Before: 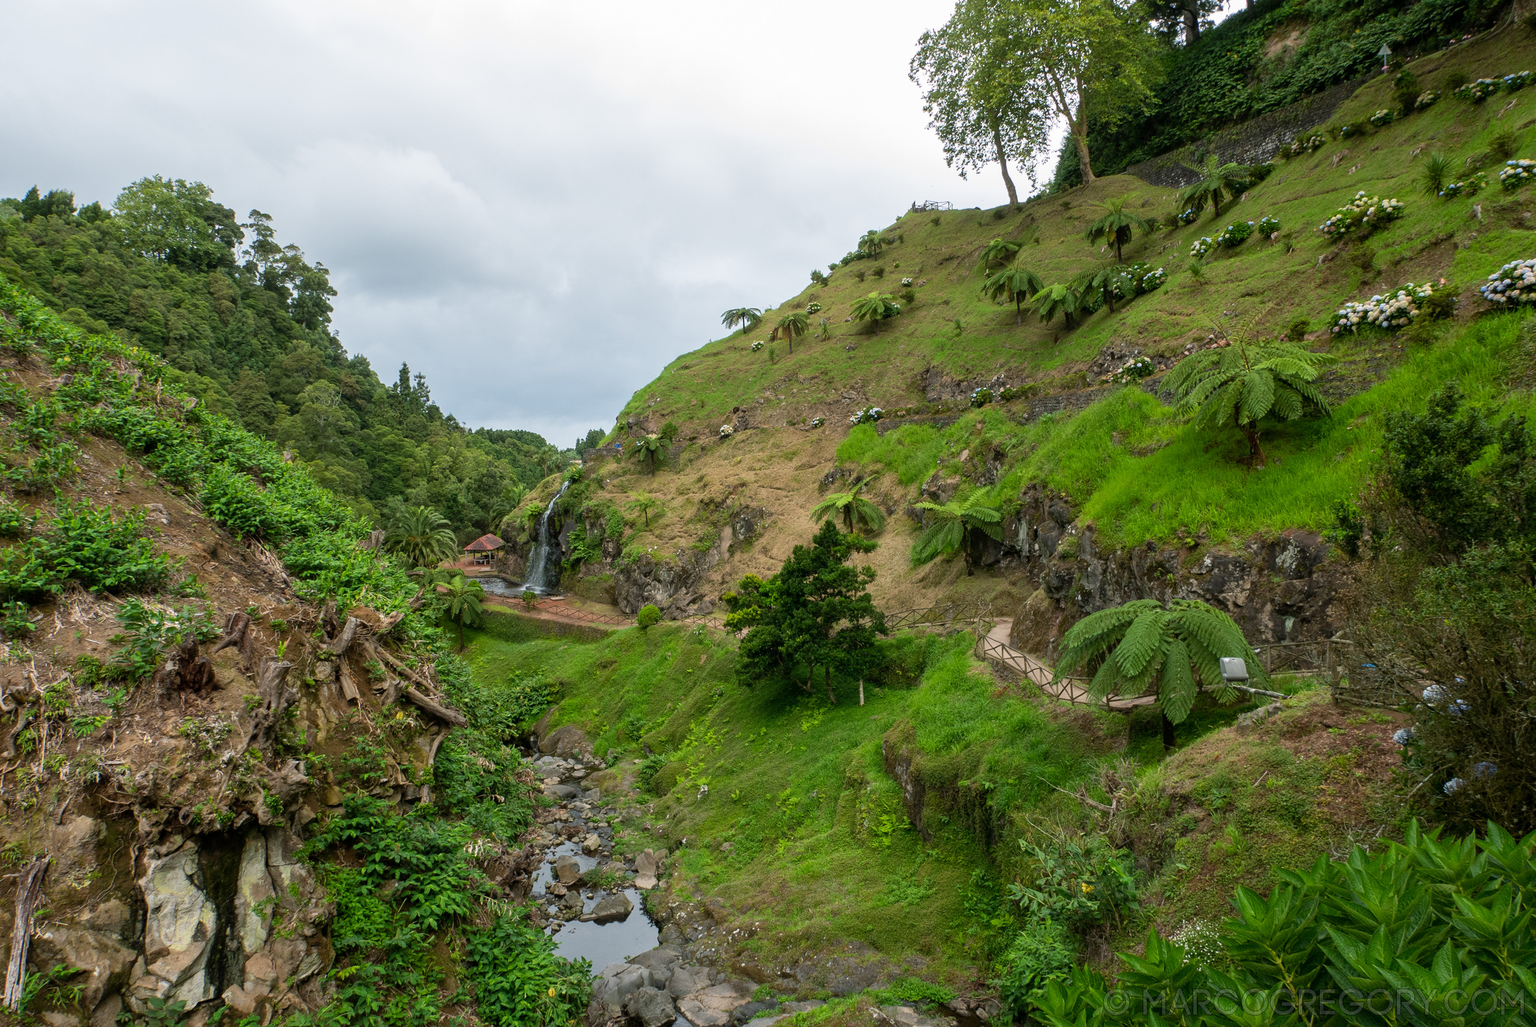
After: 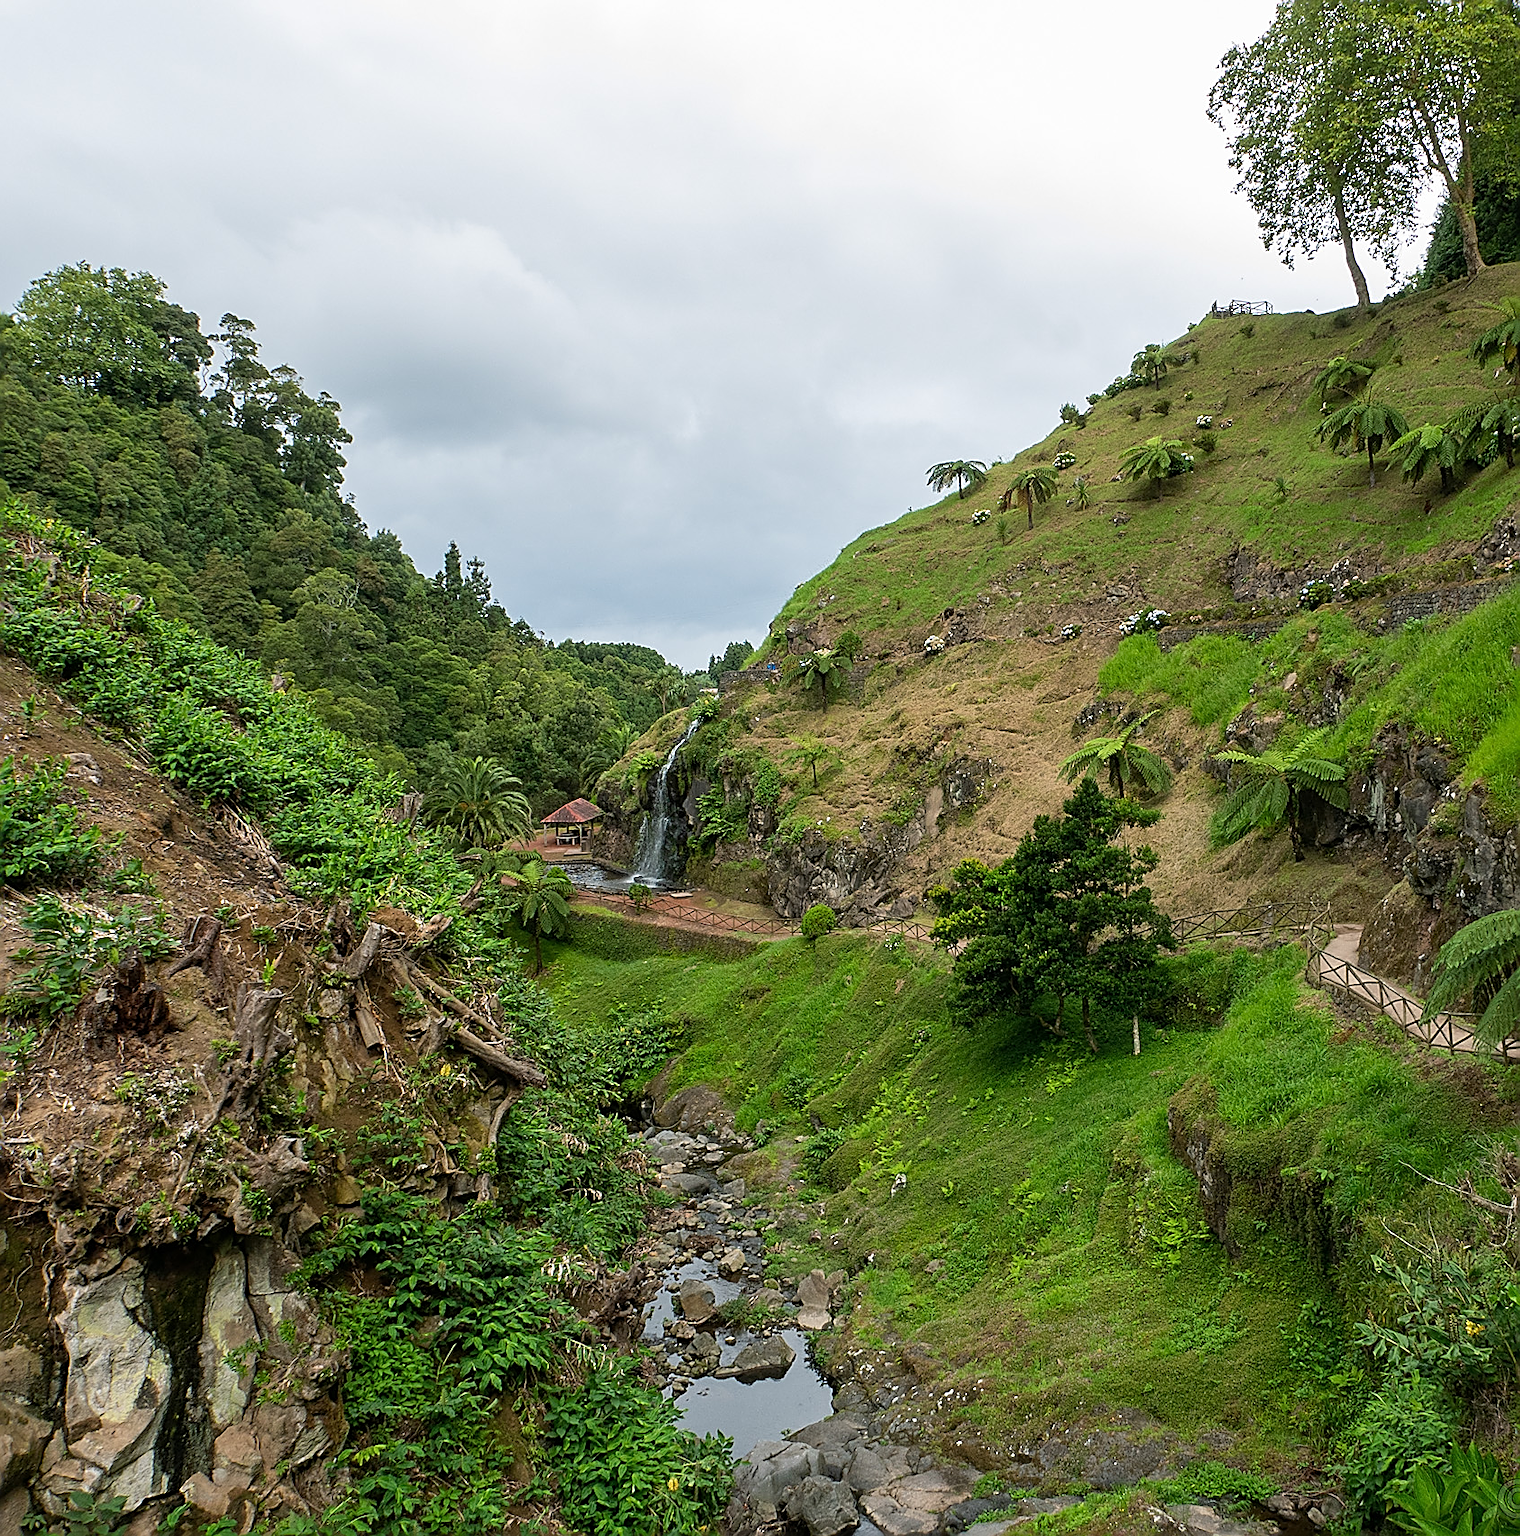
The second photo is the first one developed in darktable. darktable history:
crop and rotate: left 6.633%, right 27.135%
sharpen: radius 1.706, amount 1.279
